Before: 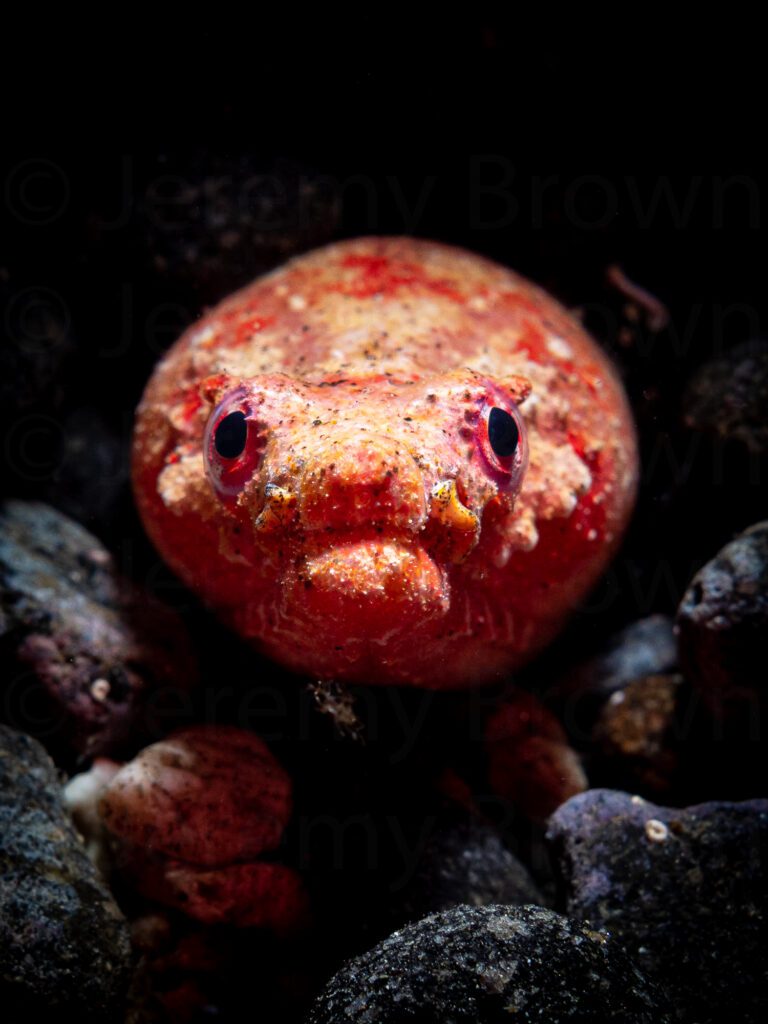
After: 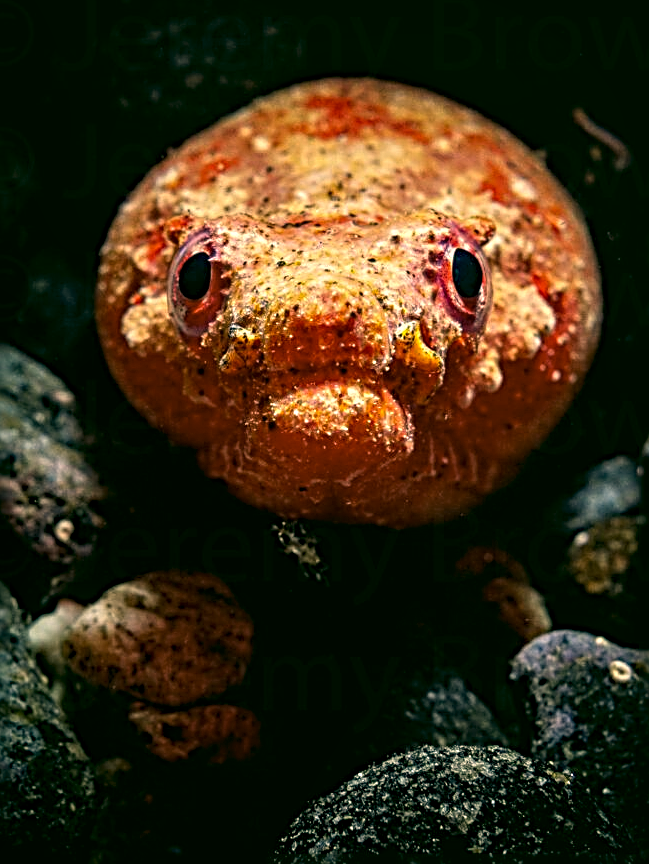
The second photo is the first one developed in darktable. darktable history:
sharpen: radius 3.673, amount 0.934
local contrast: detail 130%
color correction: highlights a* 5.18, highlights b* 23.59, shadows a* -15.5, shadows b* 3.96
crop and rotate: left 4.727%, top 15.541%, right 10.675%
